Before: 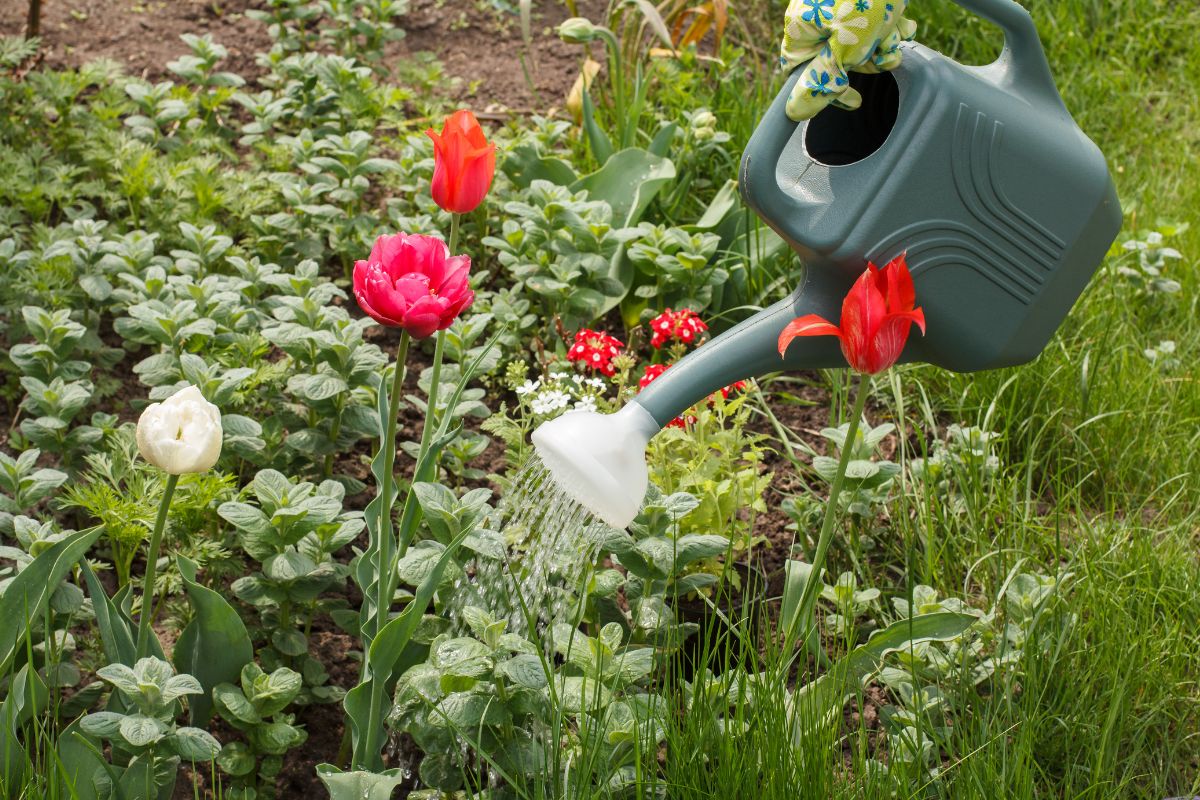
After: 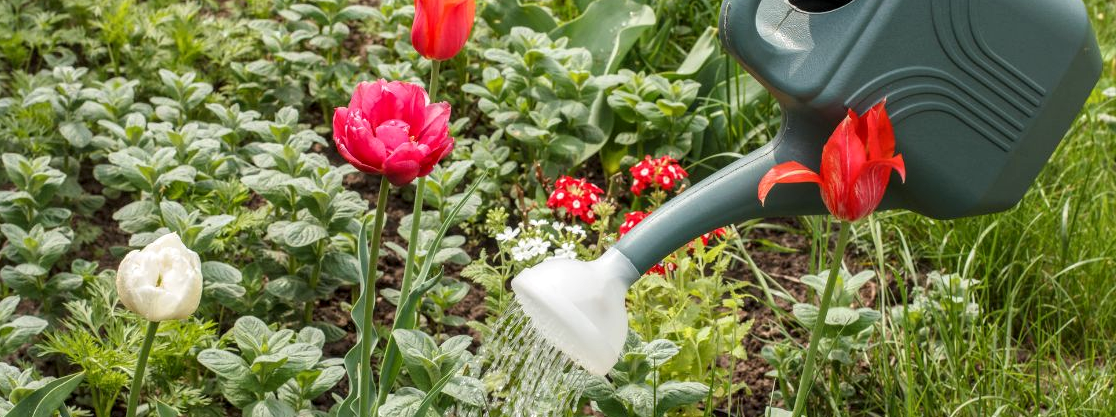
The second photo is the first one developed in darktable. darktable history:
local contrast: on, module defaults
crop: left 1.744%, top 19.225%, right 5.069%, bottom 28.357%
